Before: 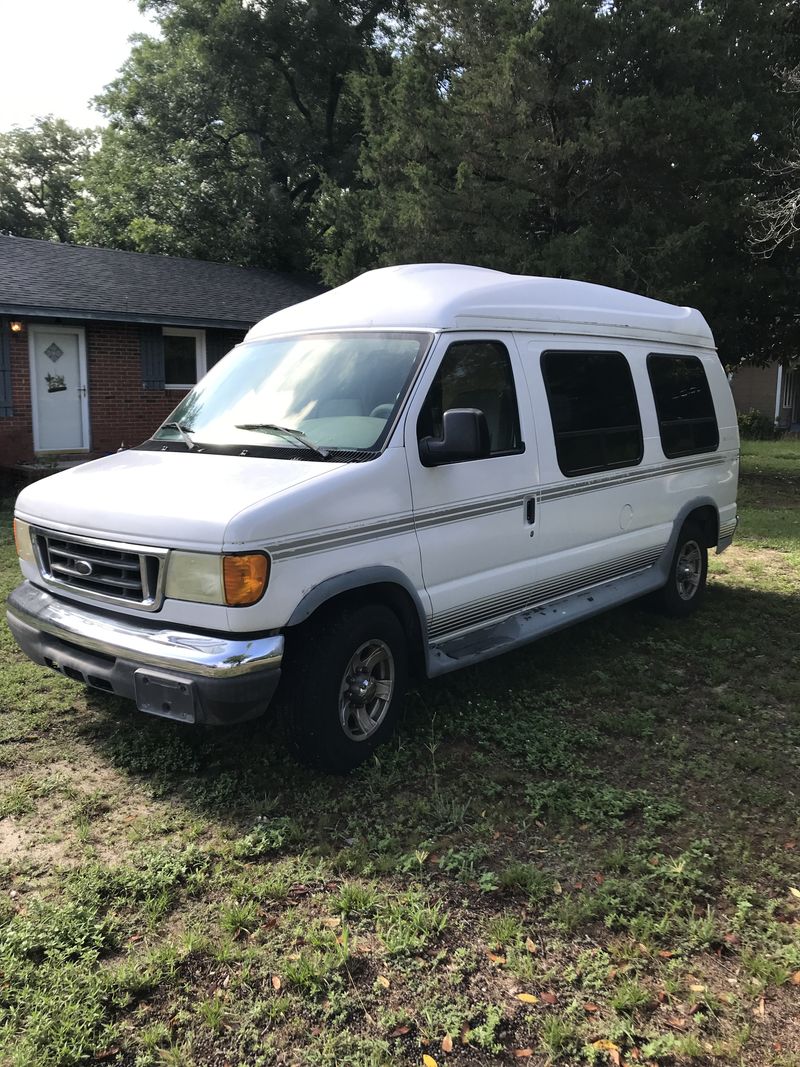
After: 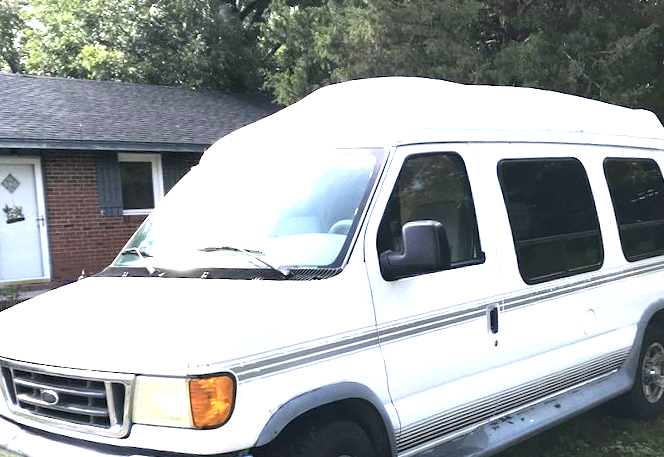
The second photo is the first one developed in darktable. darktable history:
white balance: red 1.009, blue 1.027
rotate and perspective: rotation -2.56°, automatic cropping off
exposure: black level correction 0, exposure 1.9 EV, compensate highlight preservation false
crop: left 7.036%, top 18.398%, right 14.379%, bottom 40.043%
